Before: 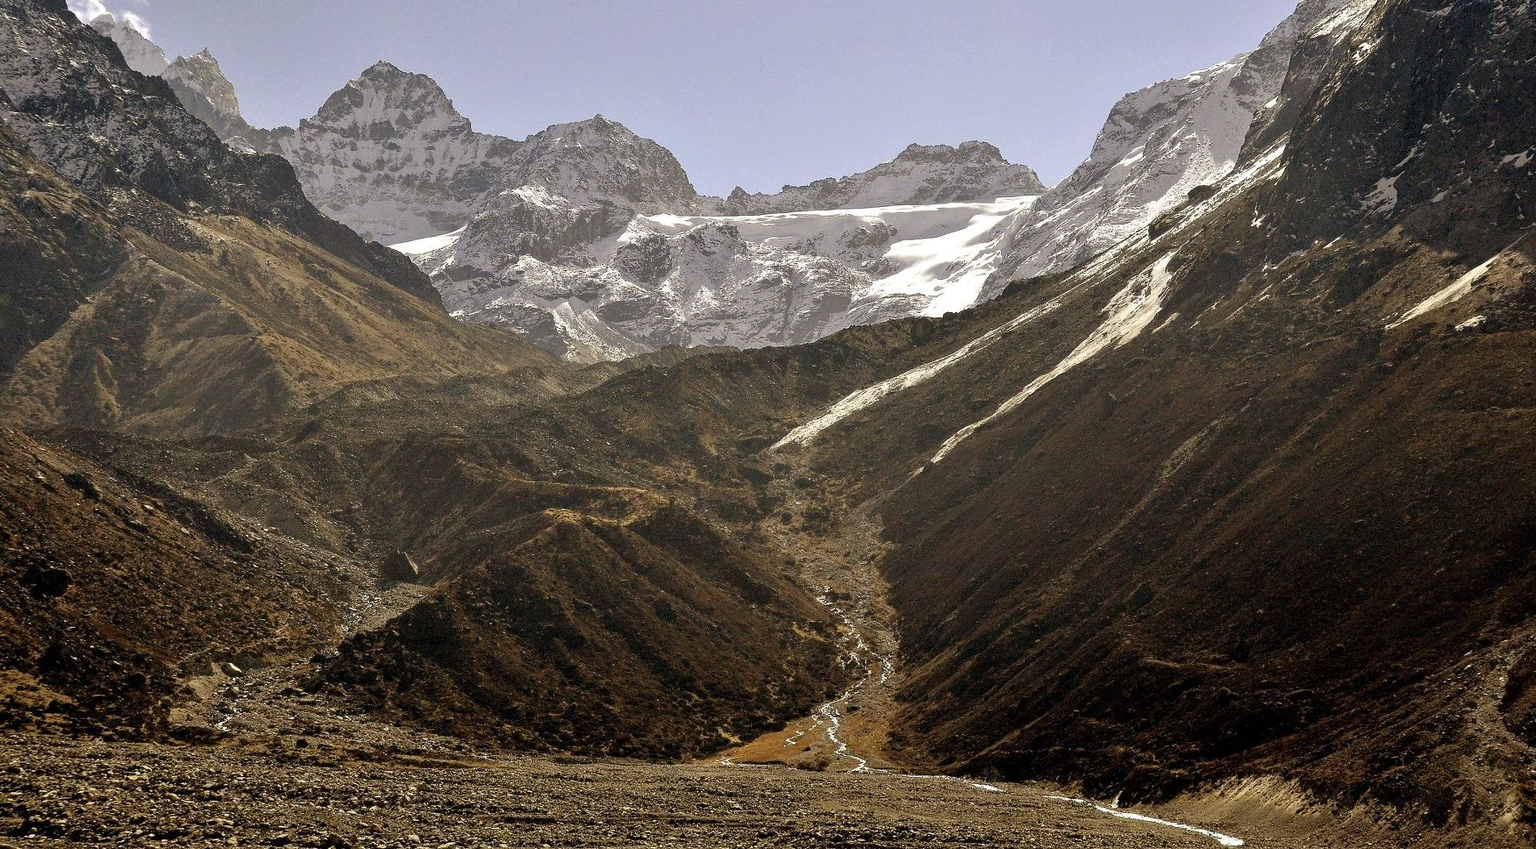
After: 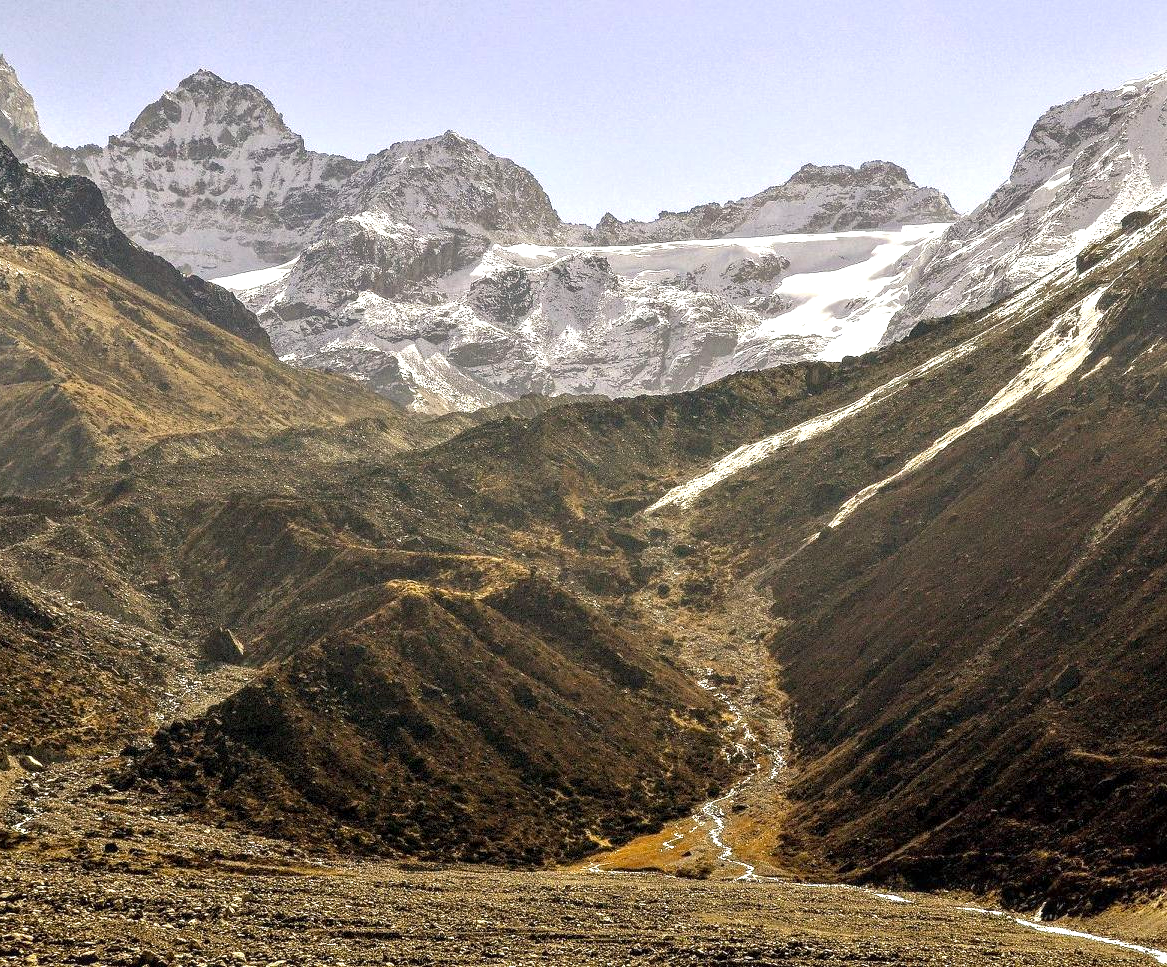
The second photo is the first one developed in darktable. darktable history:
crop and rotate: left 13.33%, right 20.007%
local contrast: on, module defaults
color balance rgb: shadows lift › chroma 2.055%, shadows lift › hue 248.76°, perceptual saturation grading › global saturation 15.031%
exposure: black level correction 0, exposure 0.702 EV, compensate exposure bias true, compensate highlight preservation false
